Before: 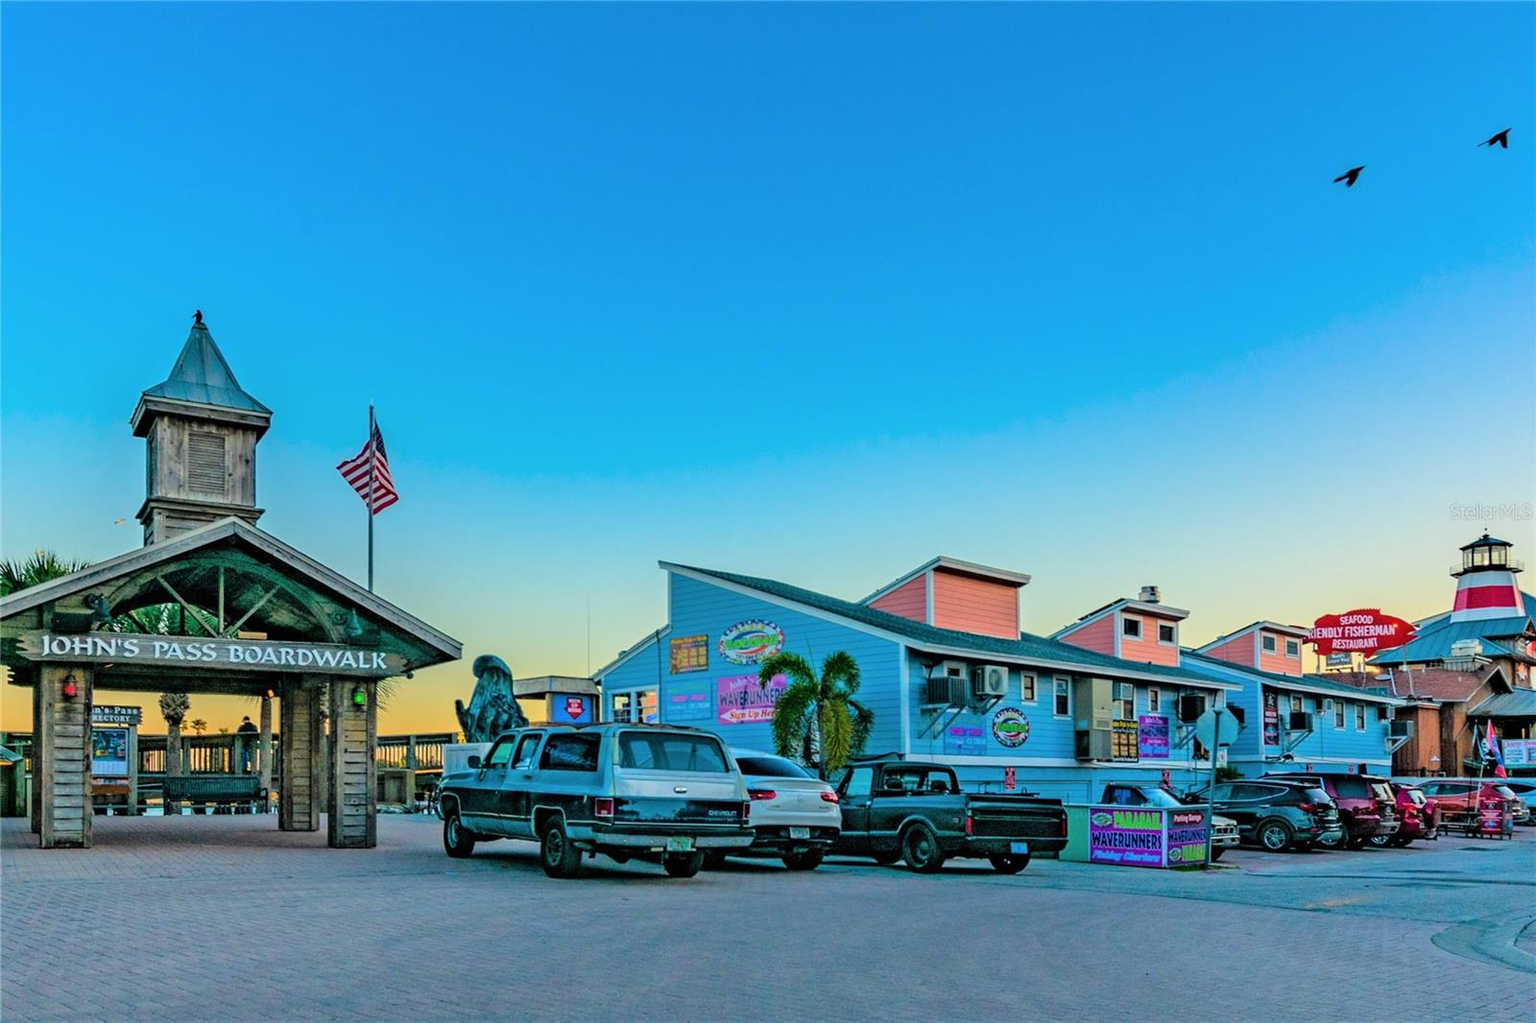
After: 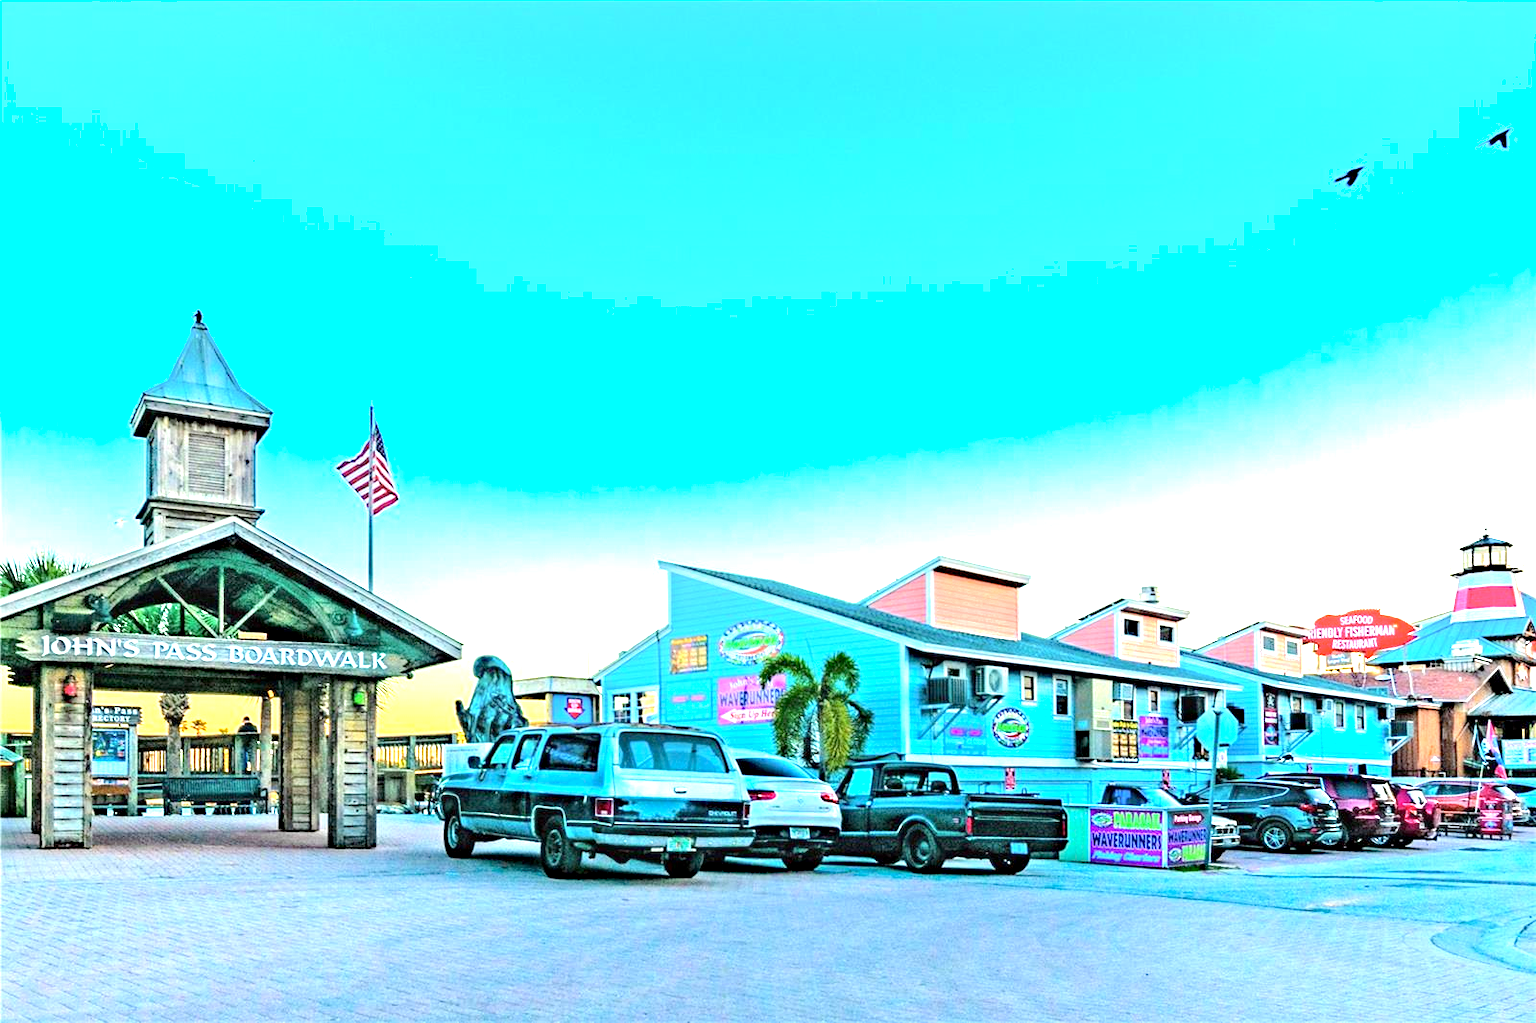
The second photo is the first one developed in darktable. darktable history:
exposure: black level correction 0, exposure 1.74 EV, compensate highlight preservation false
haze removal: compatibility mode true, adaptive false
color correction: highlights b* 0.03
shadows and highlights: radius 94.65, shadows -13.83, white point adjustment 0.233, highlights 32.15, compress 48.28%, soften with gaussian
